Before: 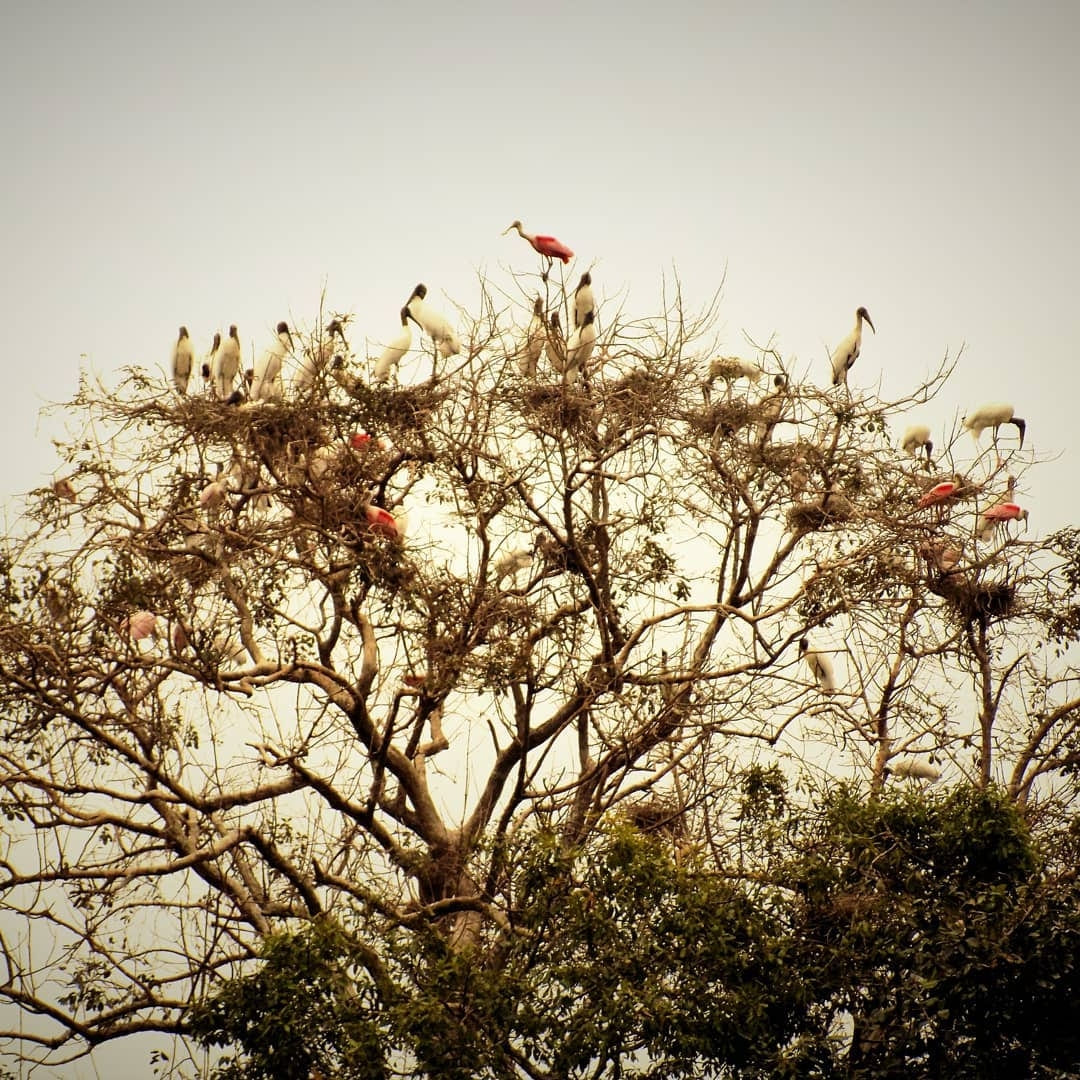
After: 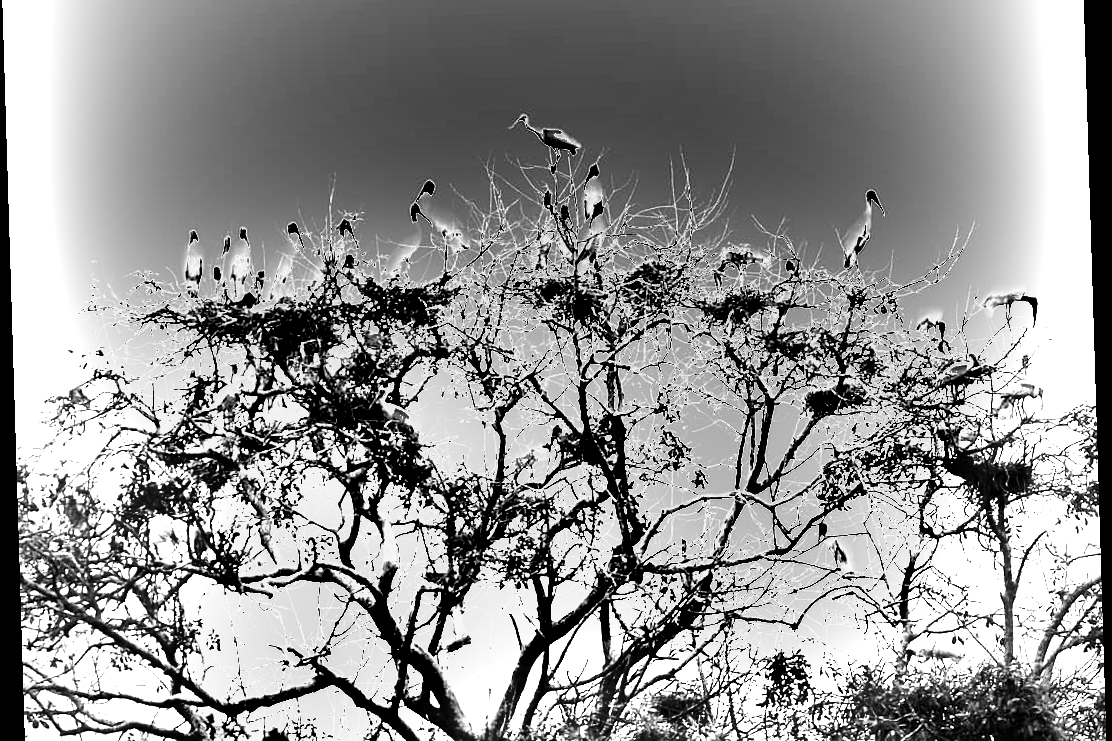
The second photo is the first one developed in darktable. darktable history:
crop: top 11.166%, bottom 22.168%
sharpen: radius 1.272, amount 0.305, threshold 0
shadows and highlights: soften with gaussian
tone equalizer: -8 EV -0.75 EV, -7 EV -0.7 EV, -6 EV -0.6 EV, -5 EV -0.4 EV, -3 EV 0.4 EV, -2 EV 0.6 EV, -1 EV 0.7 EV, +0 EV 0.75 EV, edges refinement/feathering 500, mask exposure compensation -1.57 EV, preserve details no
monochrome: size 1
white balance: red 1.066, blue 1.119
rotate and perspective: rotation -1.75°, automatic cropping off
exposure: black level correction 0, exposure 1.45 EV, compensate exposure bias true, compensate highlight preservation false
